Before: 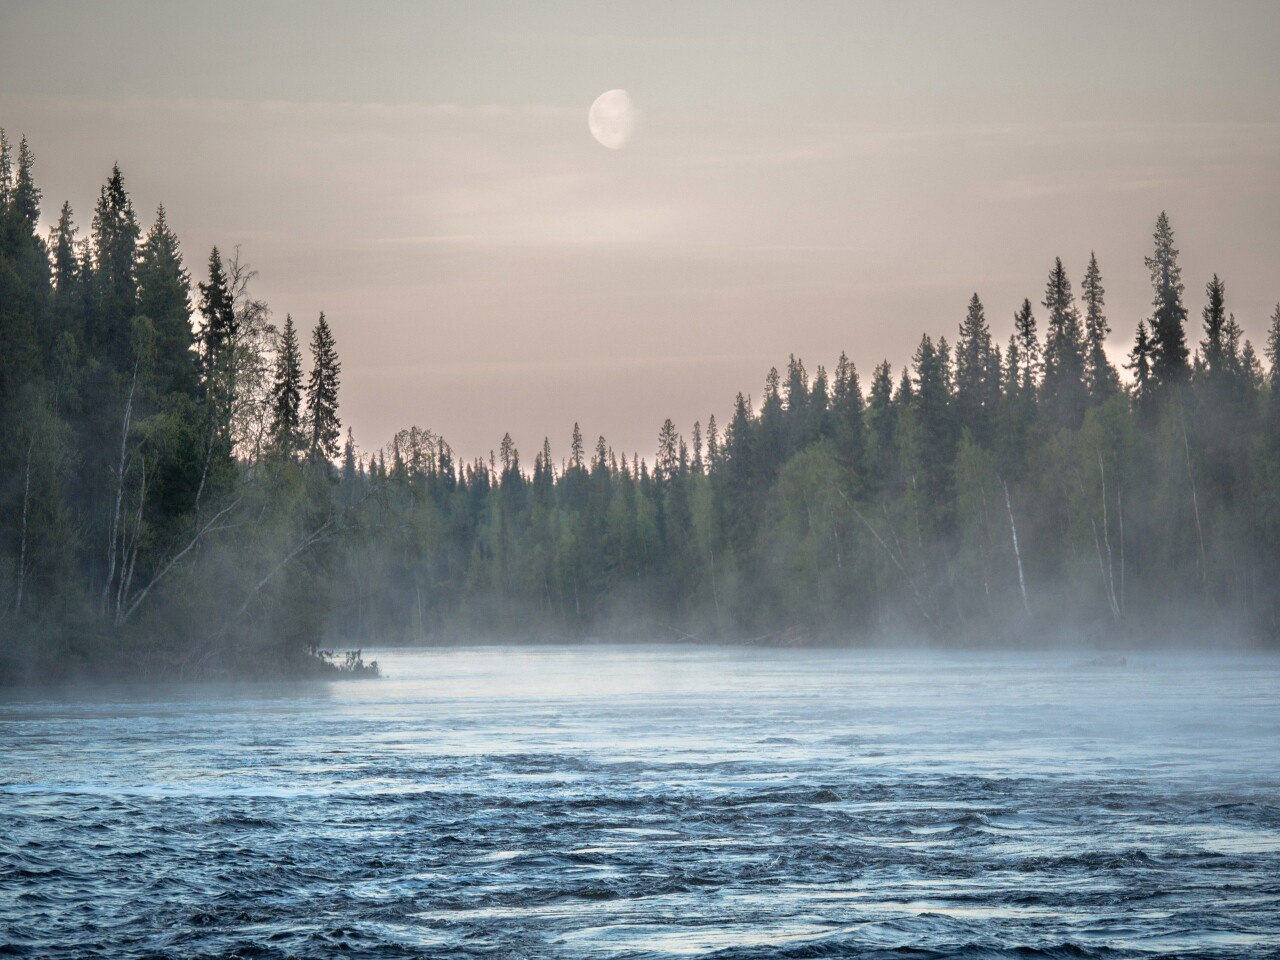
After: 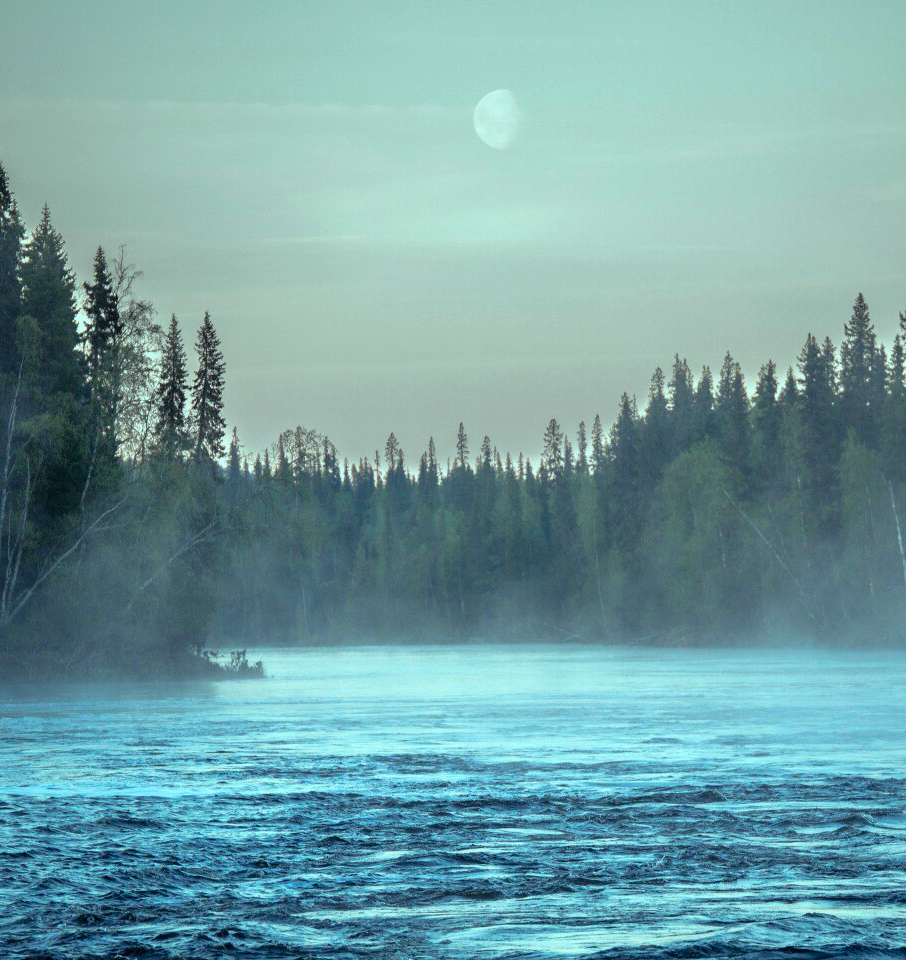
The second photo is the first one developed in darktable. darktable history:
crop and rotate: left 9.061%, right 20.142%
color balance rgb: shadows lift › chroma 7.23%, shadows lift › hue 246.48°, highlights gain › chroma 5.38%, highlights gain › hue 196.93°, white fulcrum 1 EV
